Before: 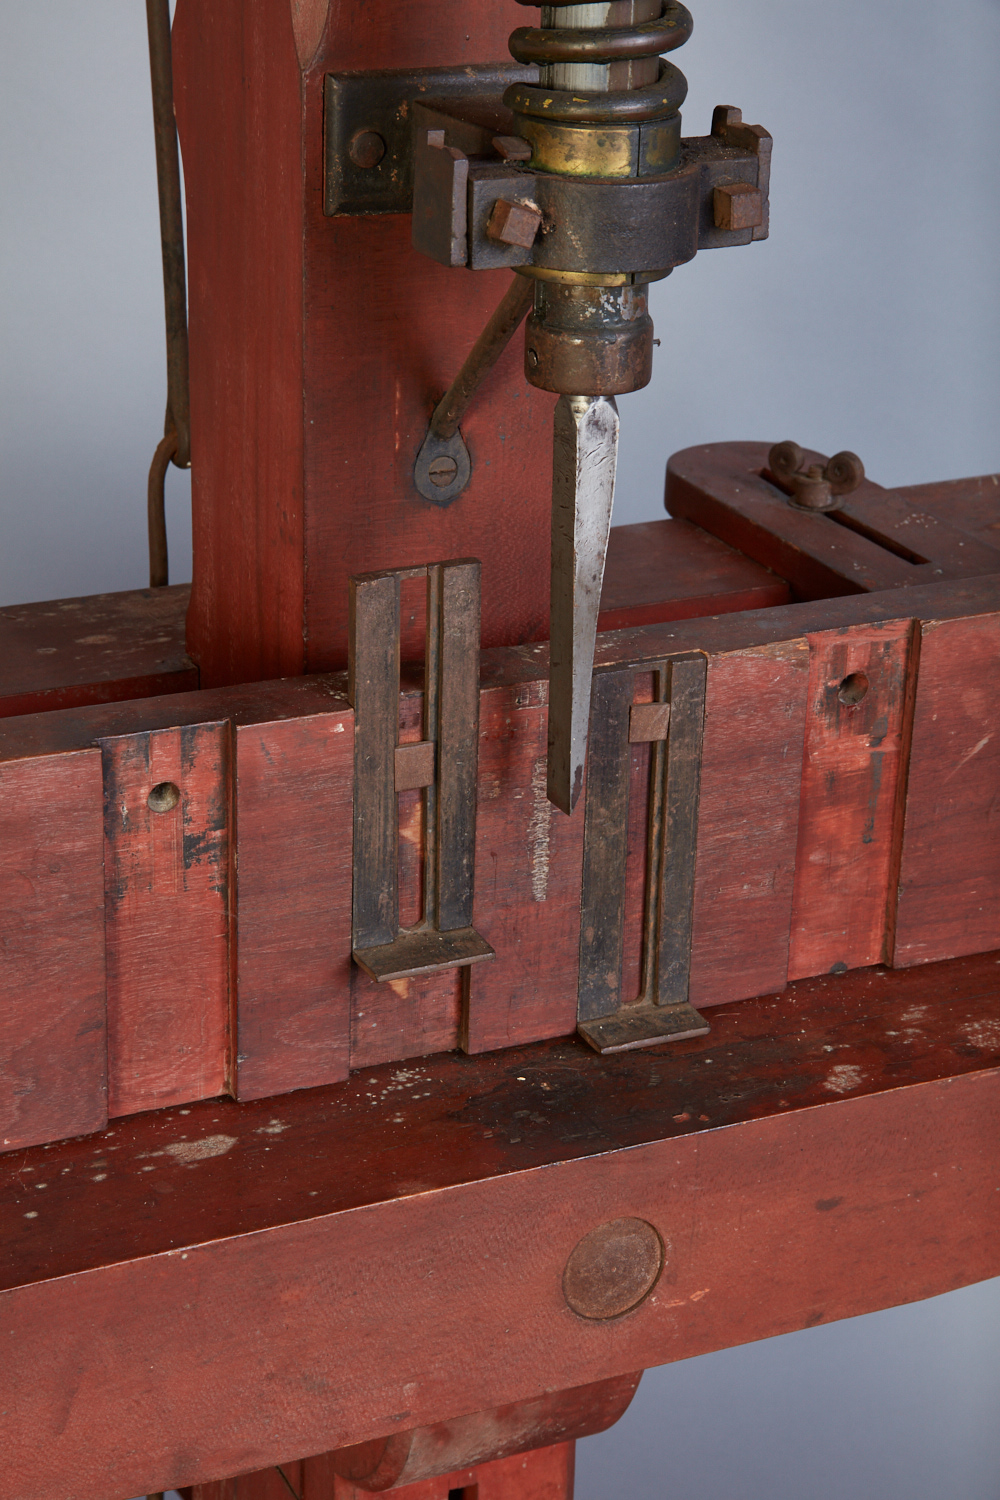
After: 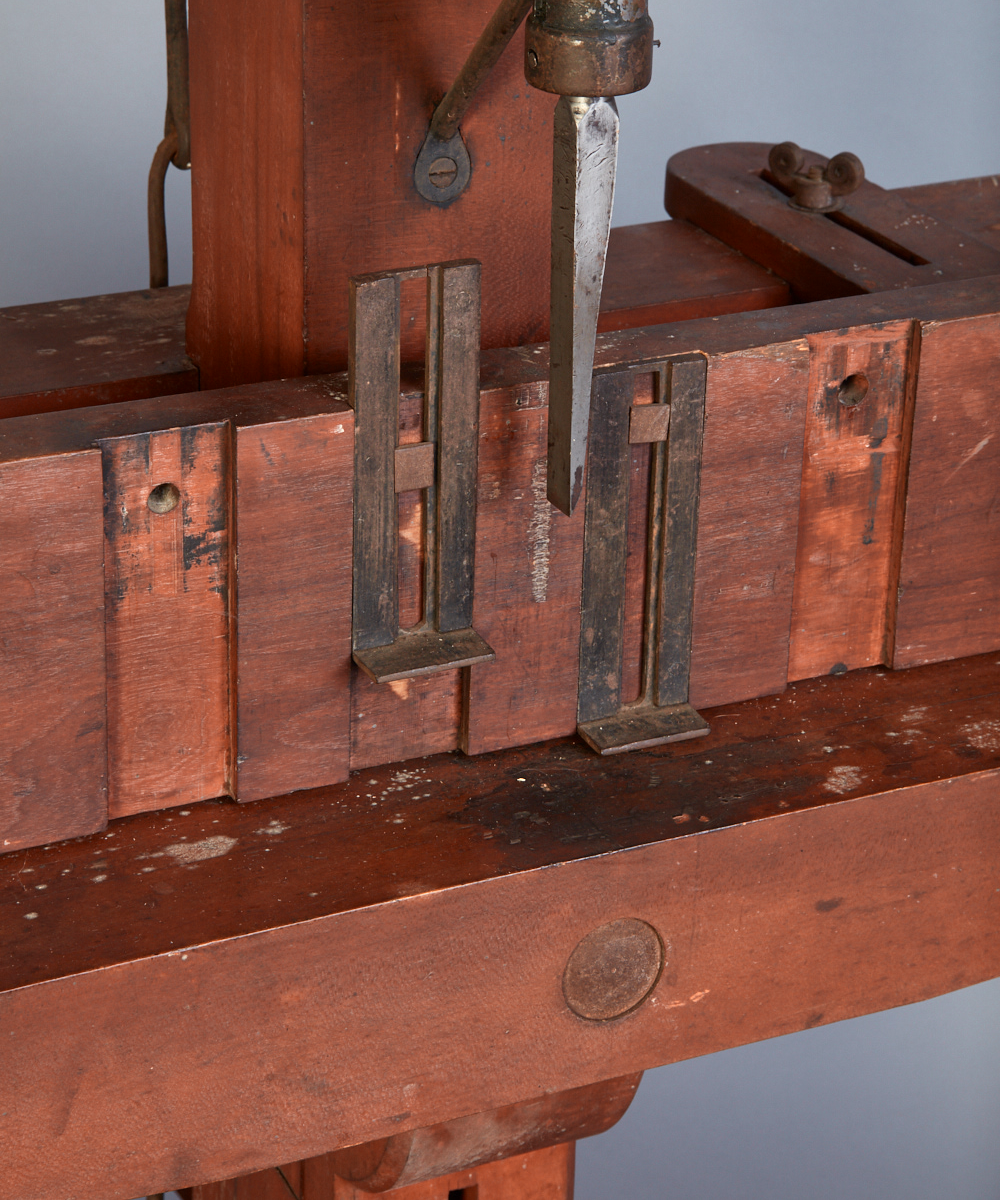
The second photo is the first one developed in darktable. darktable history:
color zones: curves: ch0 [(0.018, 0.548) (0.197, 0.654) (0.425, 0.447) (0.605, 0.658) (0.732, 0.579)]; ch1 [(0.105, 0.531) (0.224, 0.531) (0.386, 0.39) (0.618, 0.456) (0.732, 0.456) (0.956, 0.421)]; ch2 [(0.039, 0.583) (0.215, 0.465) (0.399, 0.544) (0.465, 0.548) (0.614, 0.447) (0.724, 0.43) (0.882, 0.623) (0.956, 0.632)]
crop and rotate: top 19.998%
